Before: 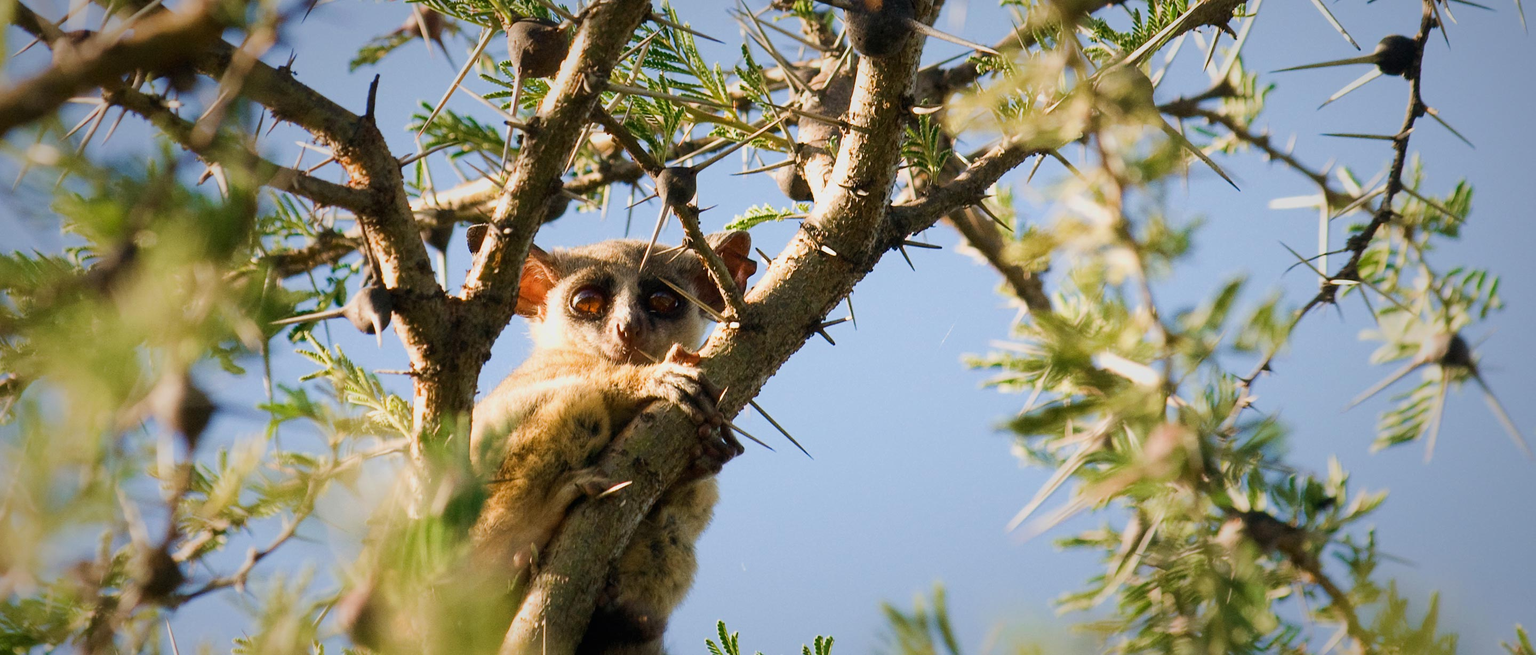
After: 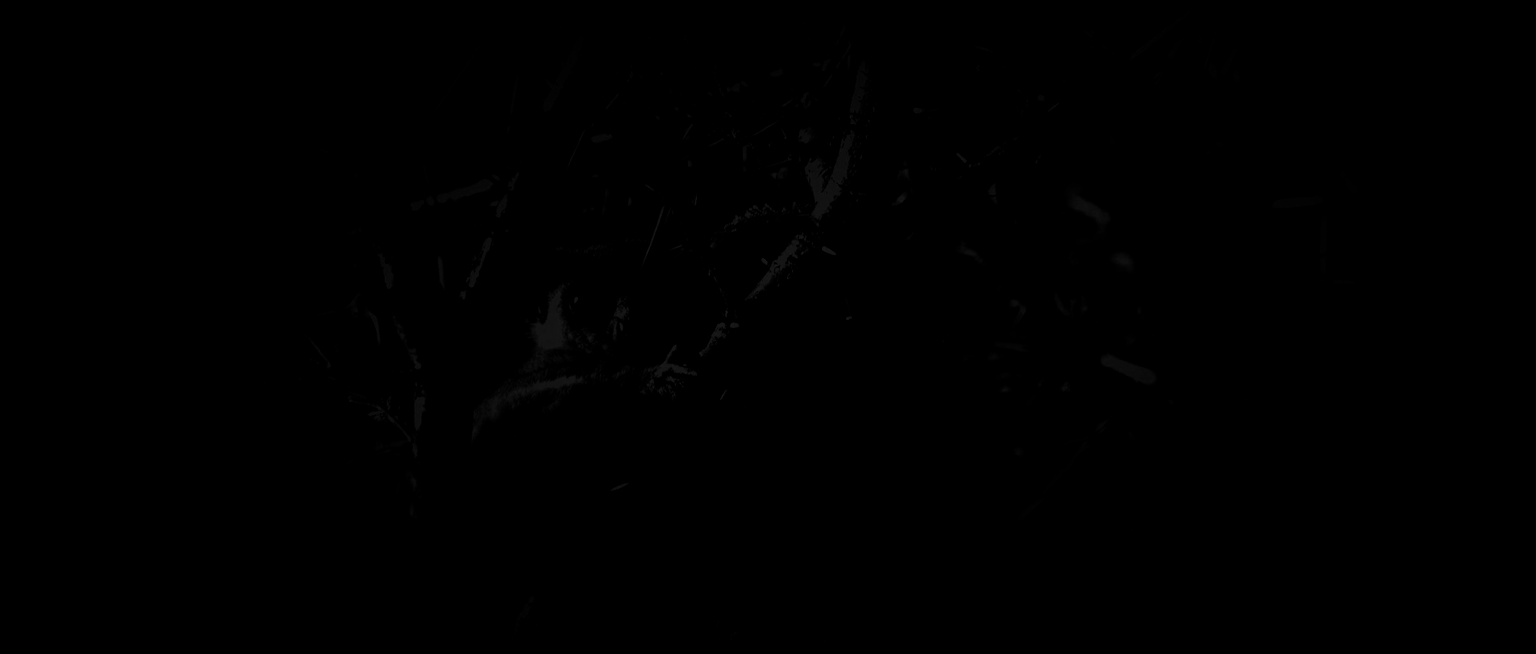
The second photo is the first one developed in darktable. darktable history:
contrast brightness saturation: contrast -0.03, brightness -0.59, saturation -1
filmic rgb: black relative exposure -5 EV, white relative exposure 3.5 EV, hardness 3.19, contrast 1.5, highlights saturation mix -50%
levels: levels [0.721, 0.937, 0.997]
rgb levels: levels [[0.01, 0.419, 0.839], [0, 0.5, 1], [0, 0.5, 1]]
